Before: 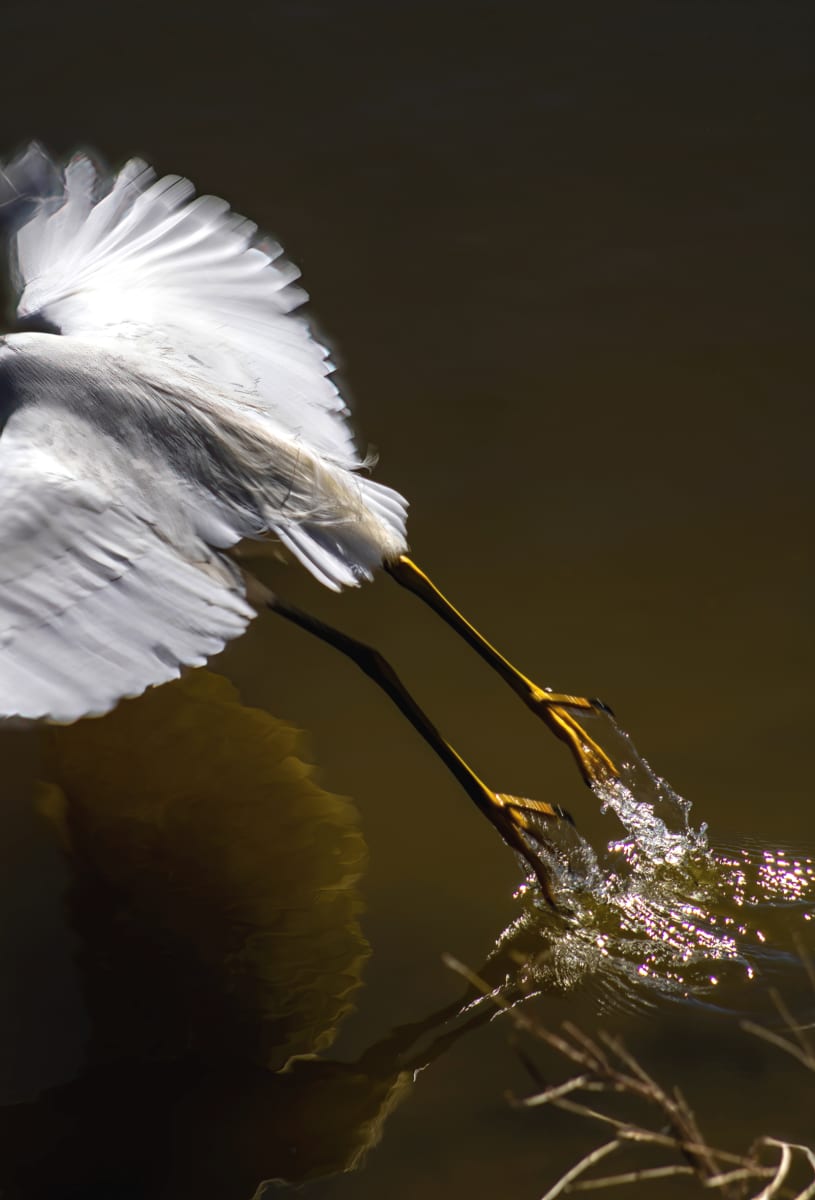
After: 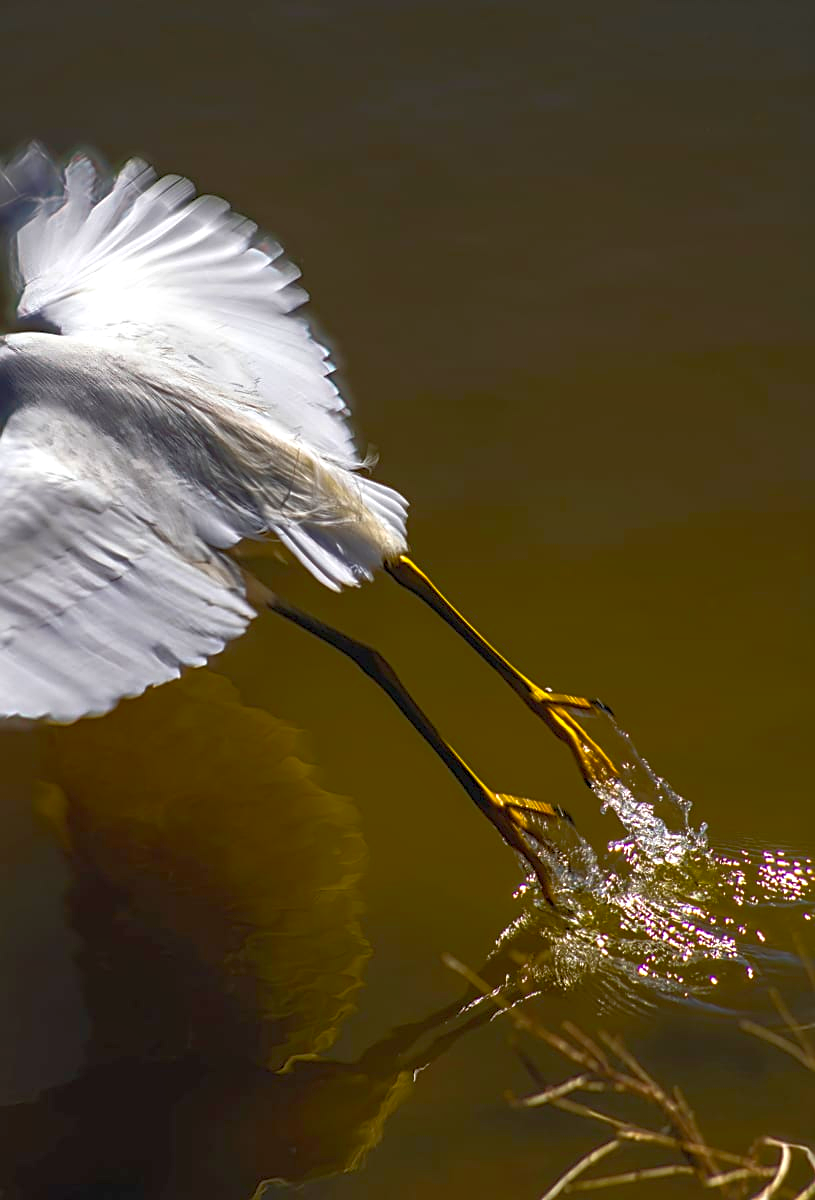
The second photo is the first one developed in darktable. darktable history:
sharpen: on, module defaults
local contrast: highlights 100%, shadows 100%, detail 120%, midtone range 0.2
rgb curve: curves: ch0 [(0, 0) (0.072, 0.166) (0.217, 0.293) (0.414, 0.42) (1, 1)], compensate middle gray true, preserve colors basic power
color balance rgb: linear chroma grading › global chroma 15%, perceptual saturation grading › global saturation 30%
